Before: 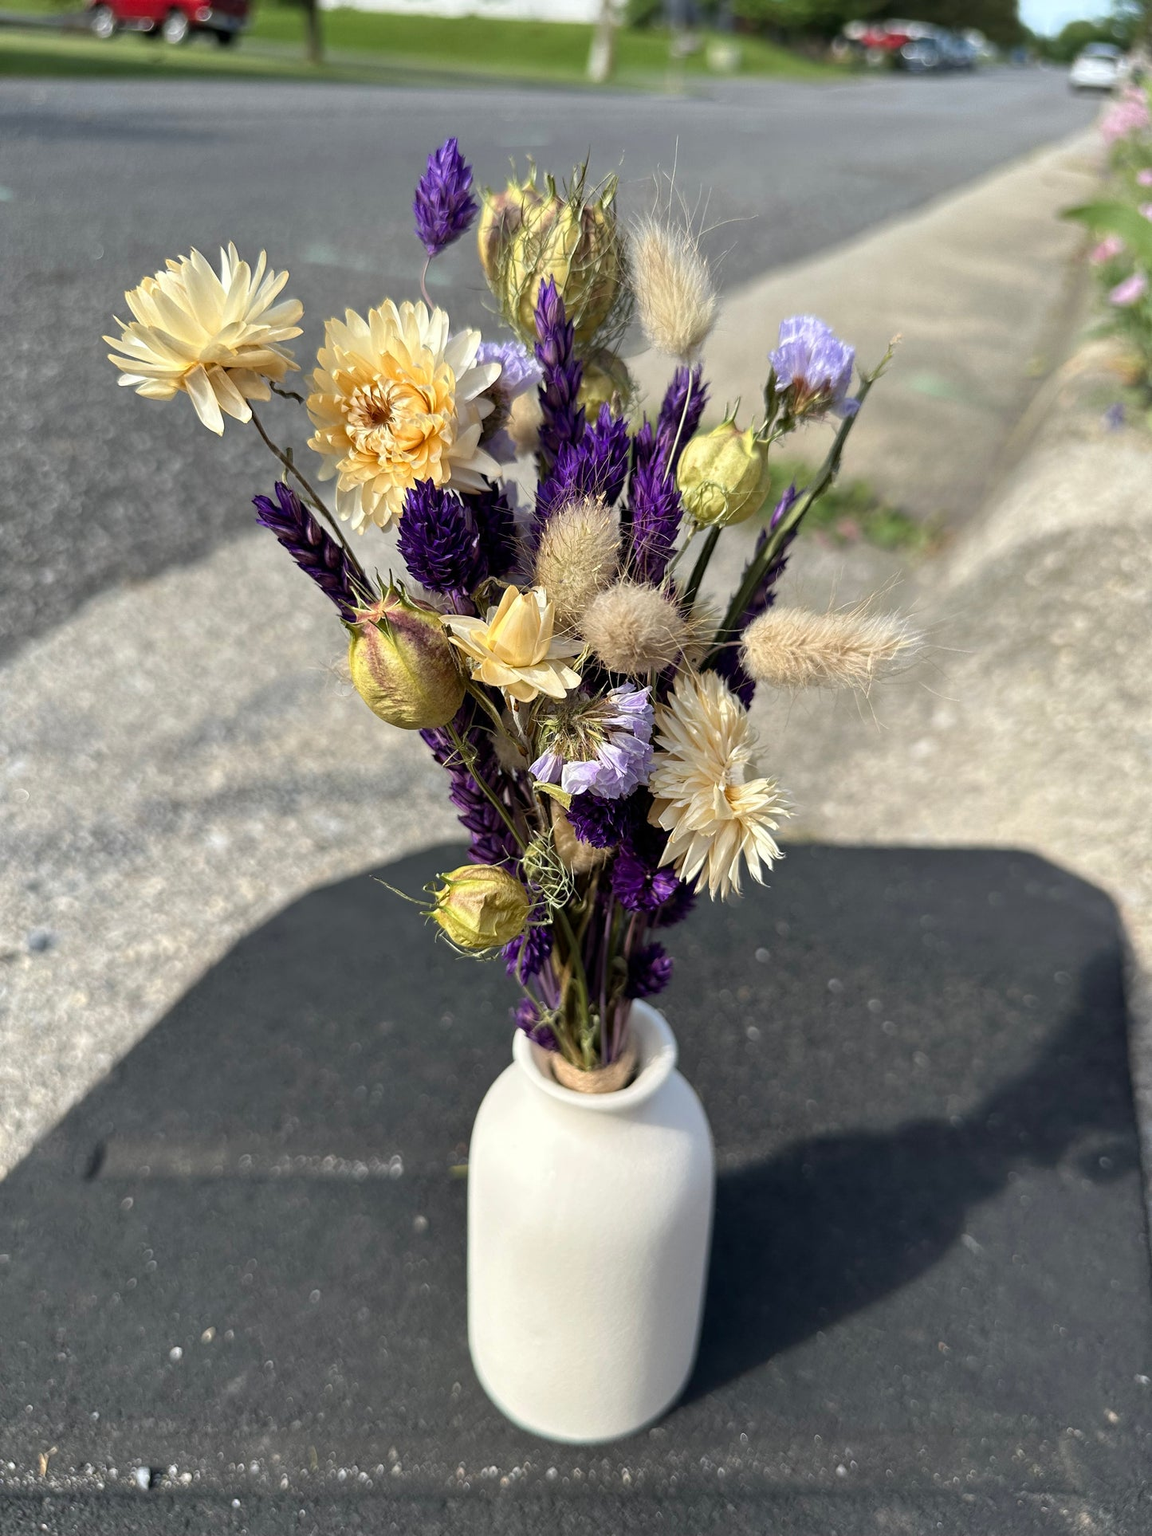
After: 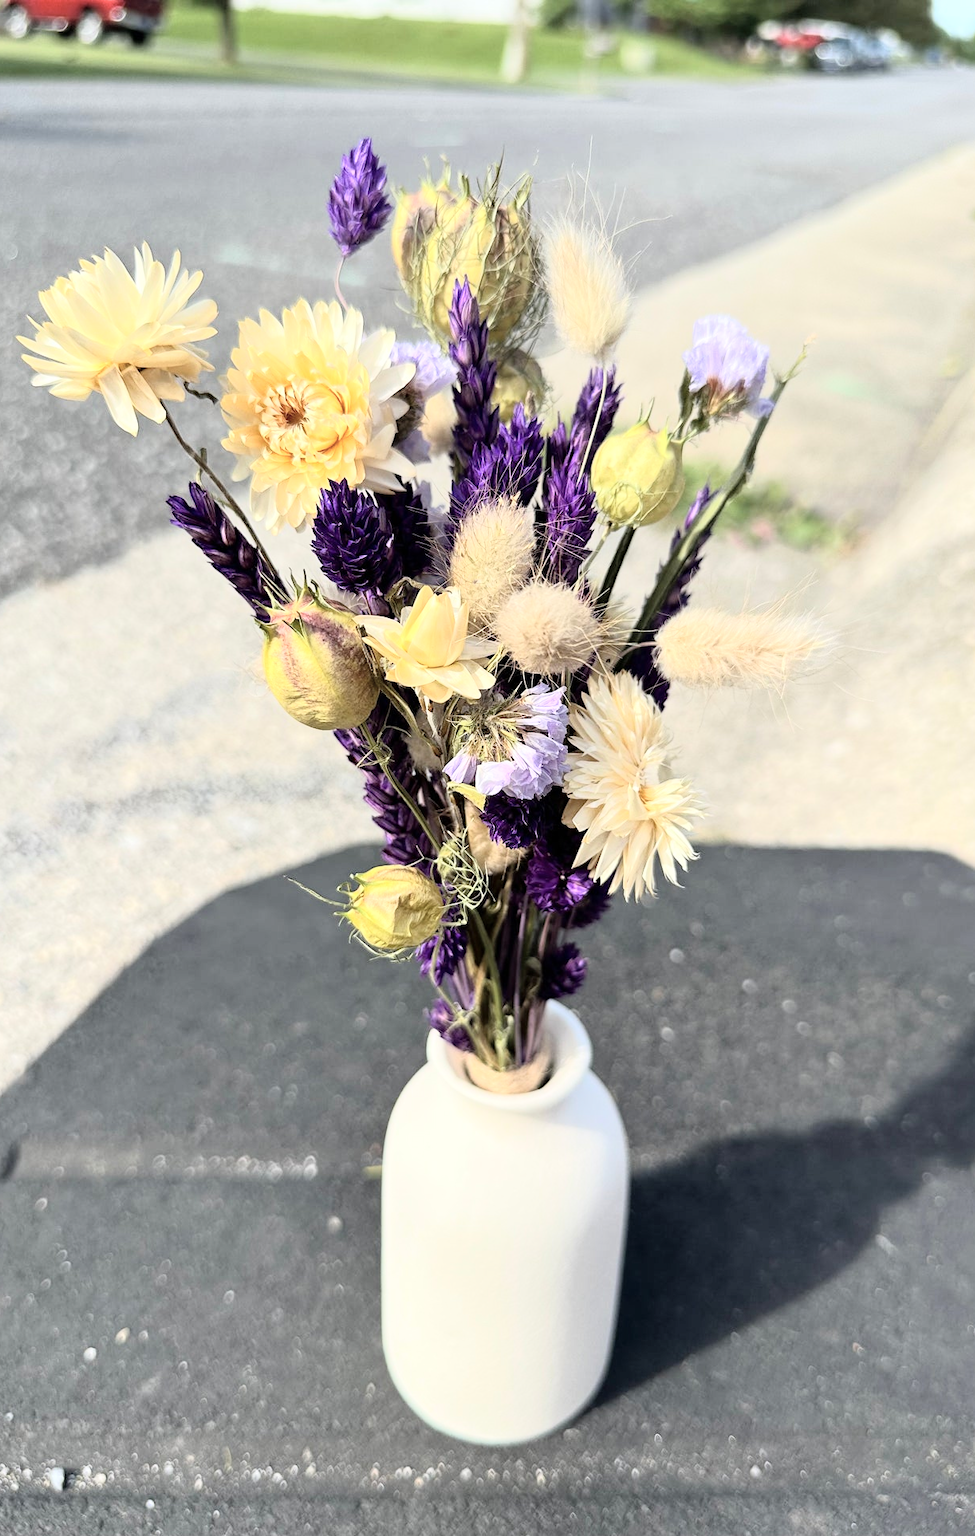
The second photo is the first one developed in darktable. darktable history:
tone curve: curves: ch0 [(0, 0) (0.003, 0.003) (0.011, 0.012) (0.025, 0.028) (0.044, 0.049) (0.069, 0.091) (0.1, 0.144) (0.136, 0.21) (0.177, 0.277) (0.224, 0.352) (0.277, 0.433) (0.335, 0.523) (0.399, 0.613) (0.468, 0.702) (0.543, 0.79) (0.623, 0.867) (0.709, 0.916) (0.801, 0.946) (0.898, 0.972) (1, 1)], color space Lab, independent channels, preserve colors none
crop: left 7.507%, right 7.808%
